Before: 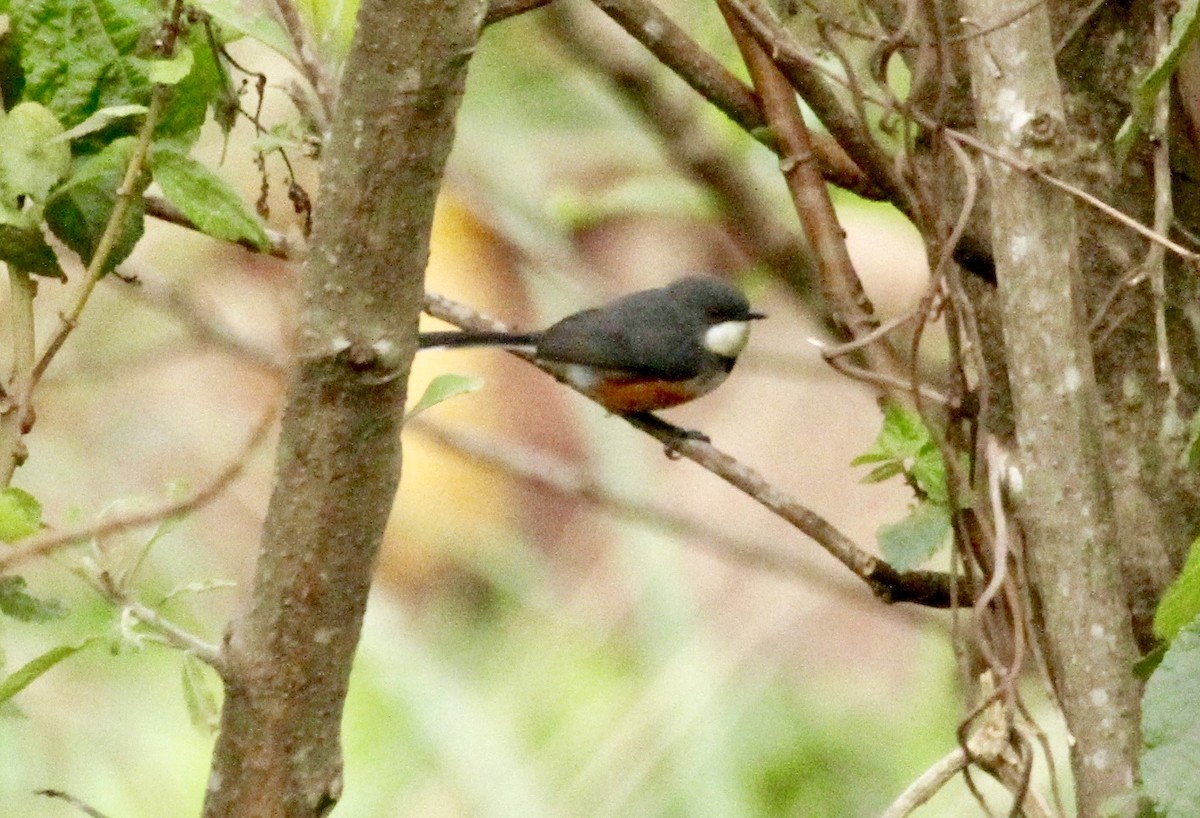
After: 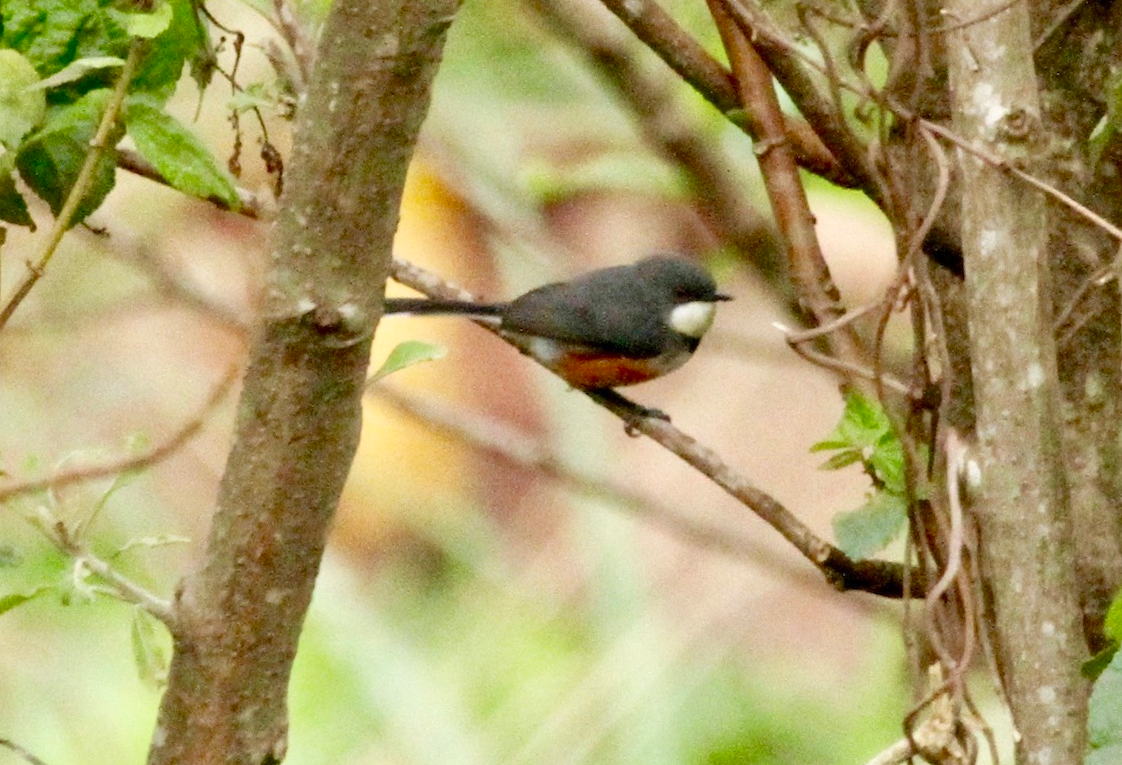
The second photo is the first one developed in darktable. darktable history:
crop and rotate: angle -2.74°
